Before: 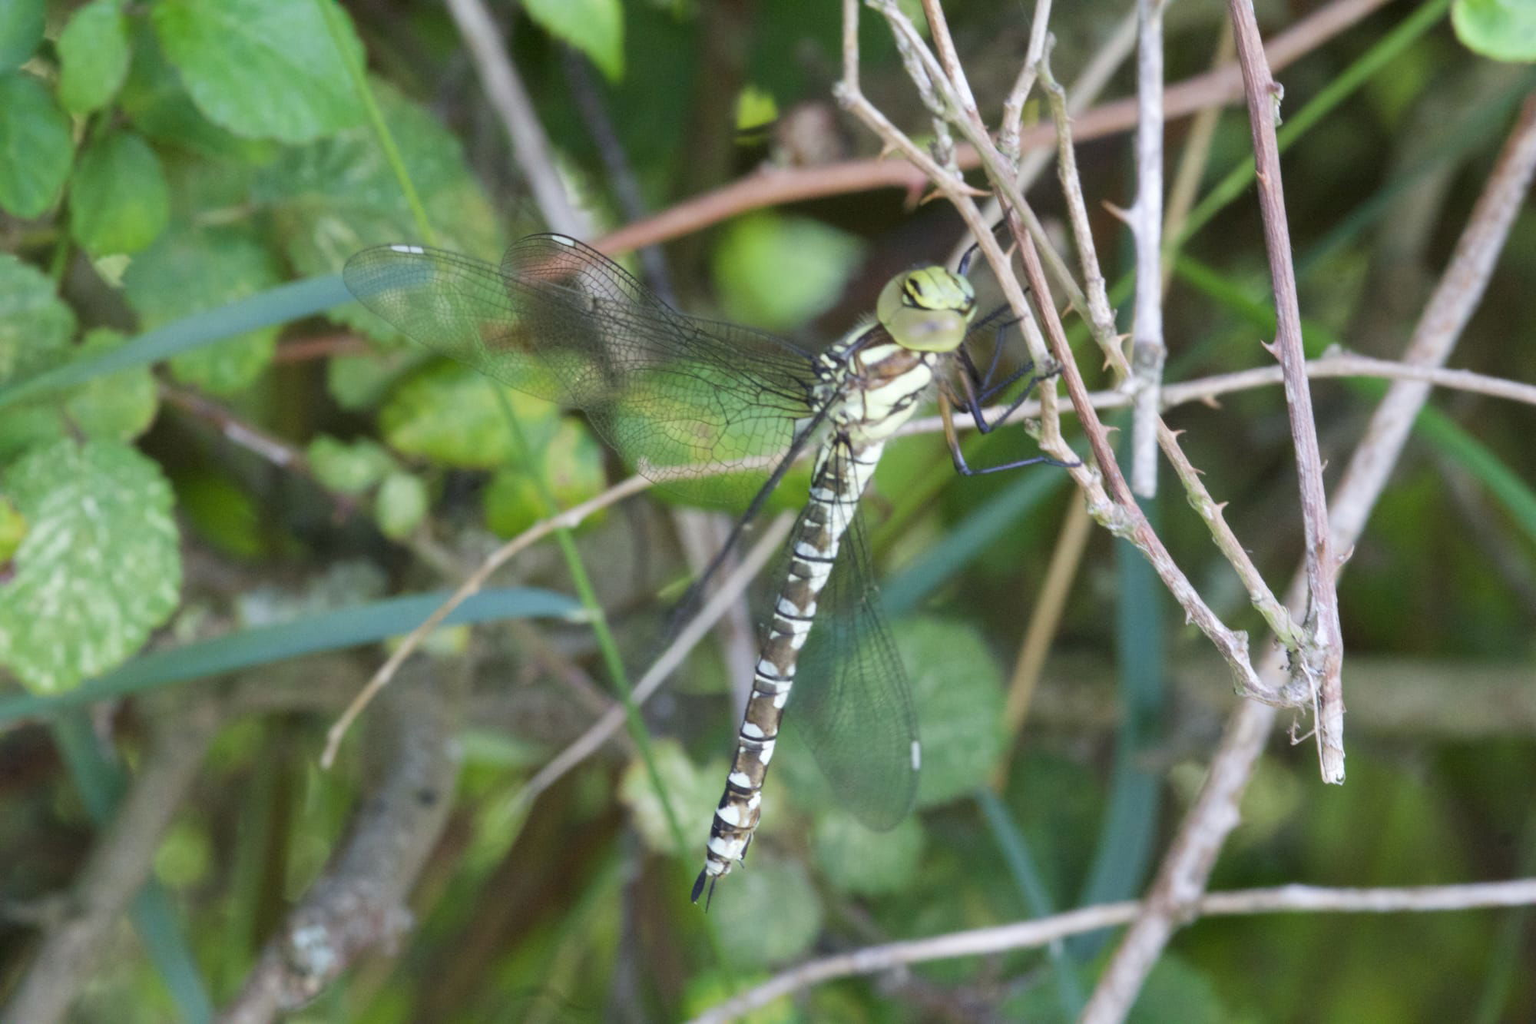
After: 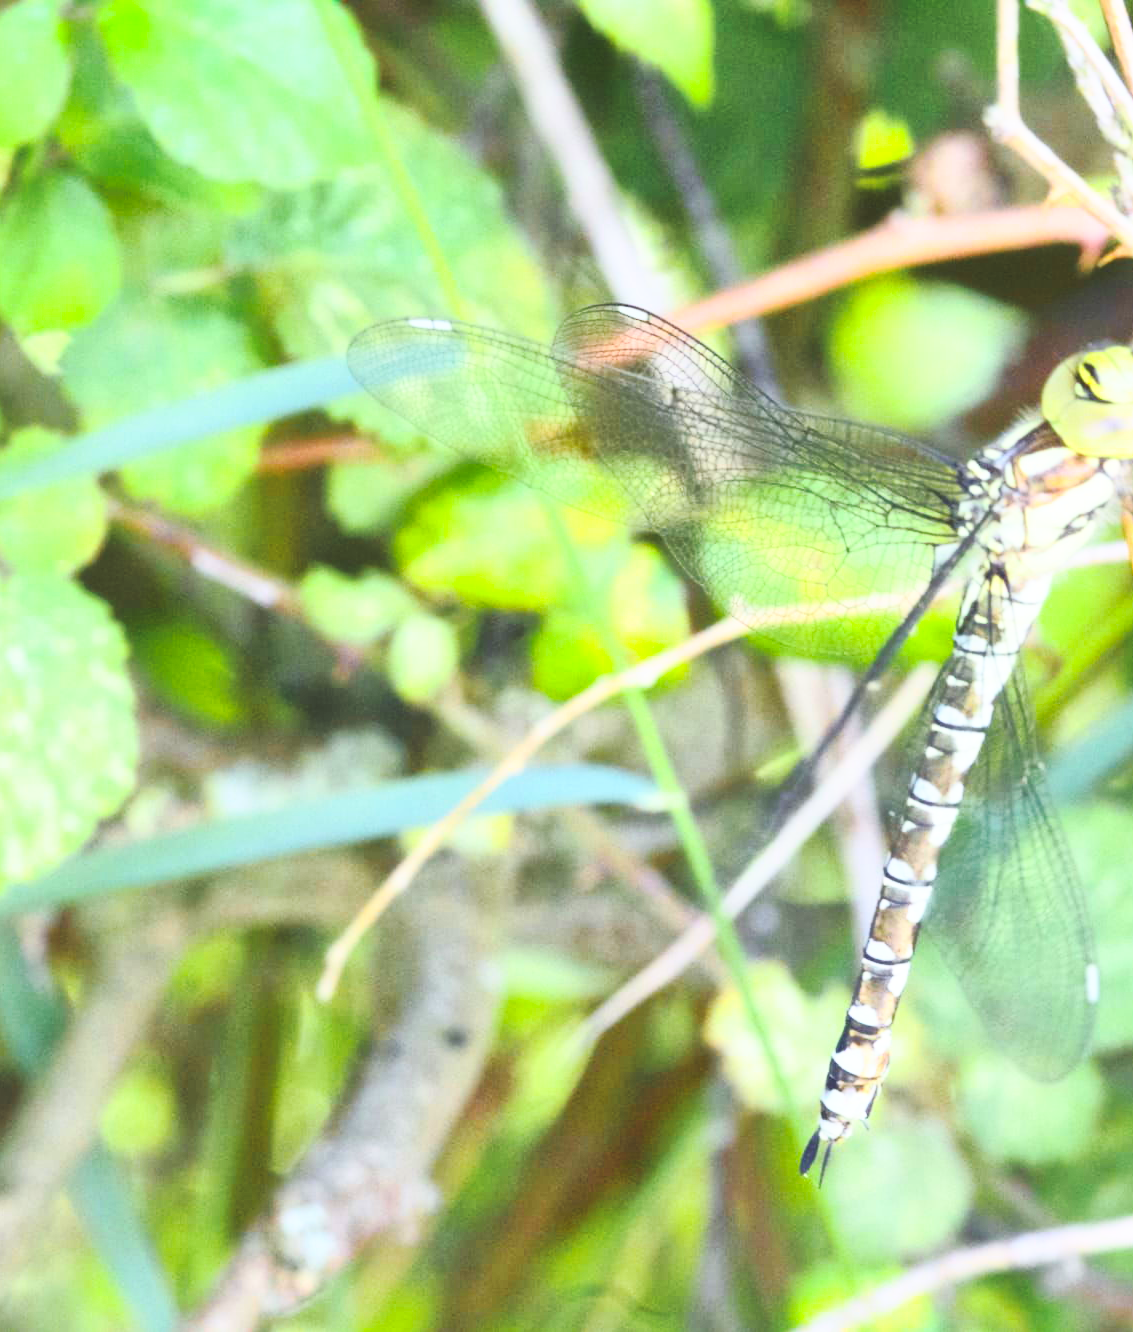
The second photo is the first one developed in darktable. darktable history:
crop: left 5%, right 38.312%
contrast brightness saturation: contrast 0.379, brightness 0.523
base curve: curves: ch0 [(0, 0) (0.028, 0.03) (0.121, 0.232) (0.46, 0.748) (0.859, 0.968) (1, 1)], preserve colors none
color zones: curves: ch0 [(0.224, 0.526) (0.75, 0.5)]; ch1 [(0.055, 0.526) (0.224, 0.761) (0.377, 0.526) (0.75, 0.5)]
shadows and highlights: on, module defaults
